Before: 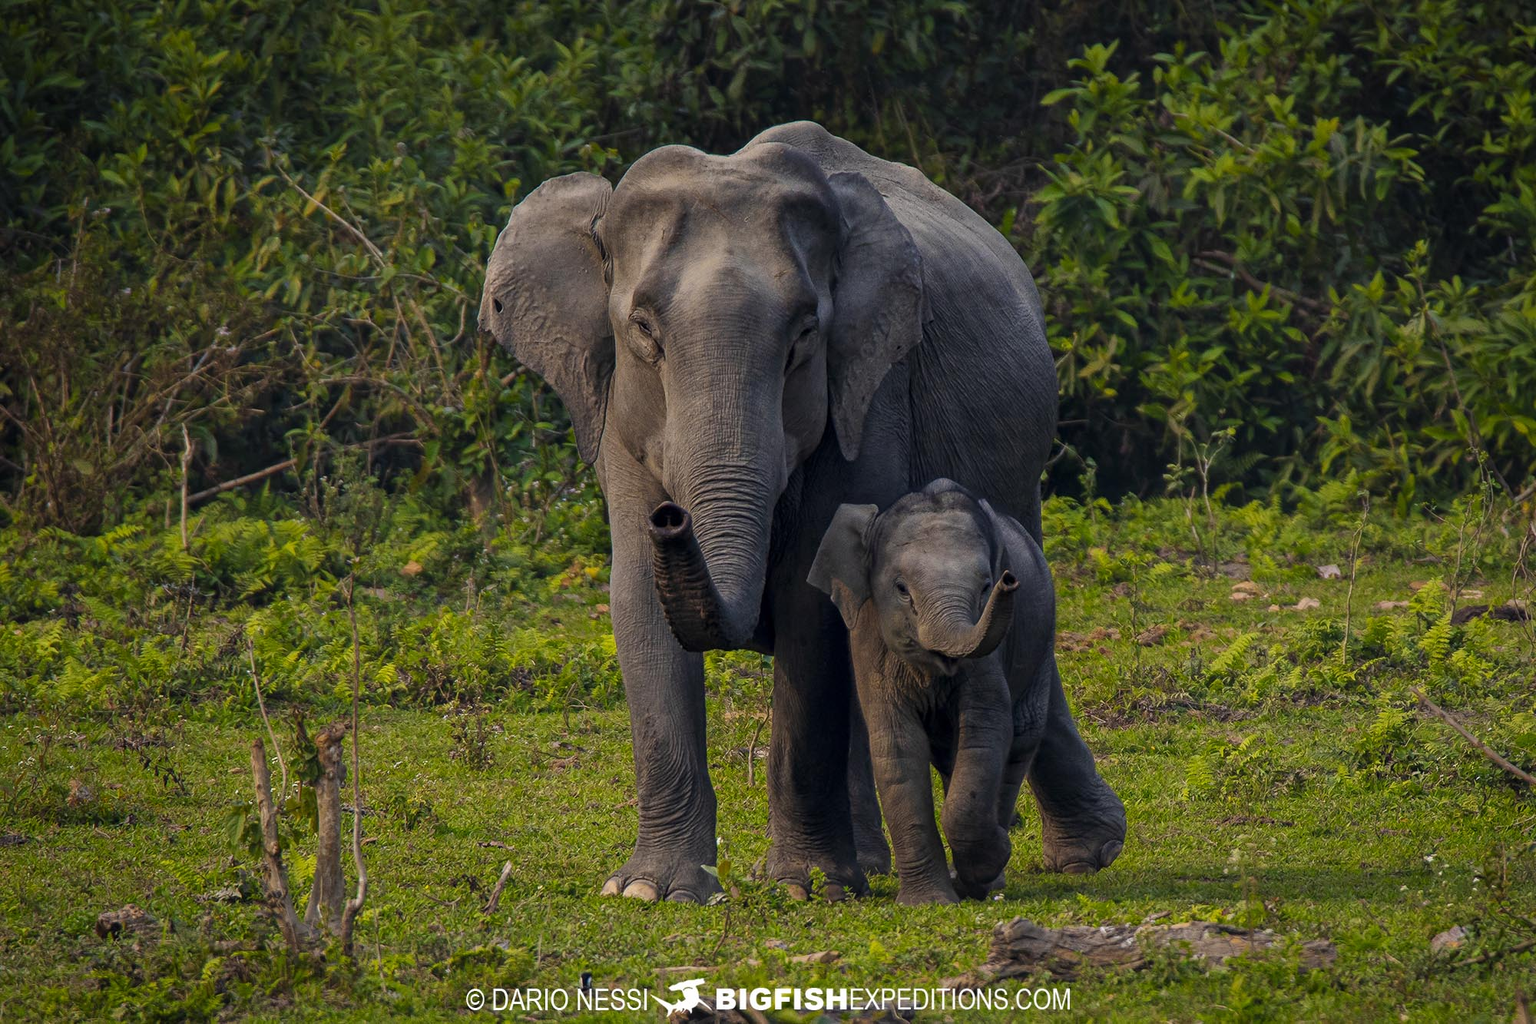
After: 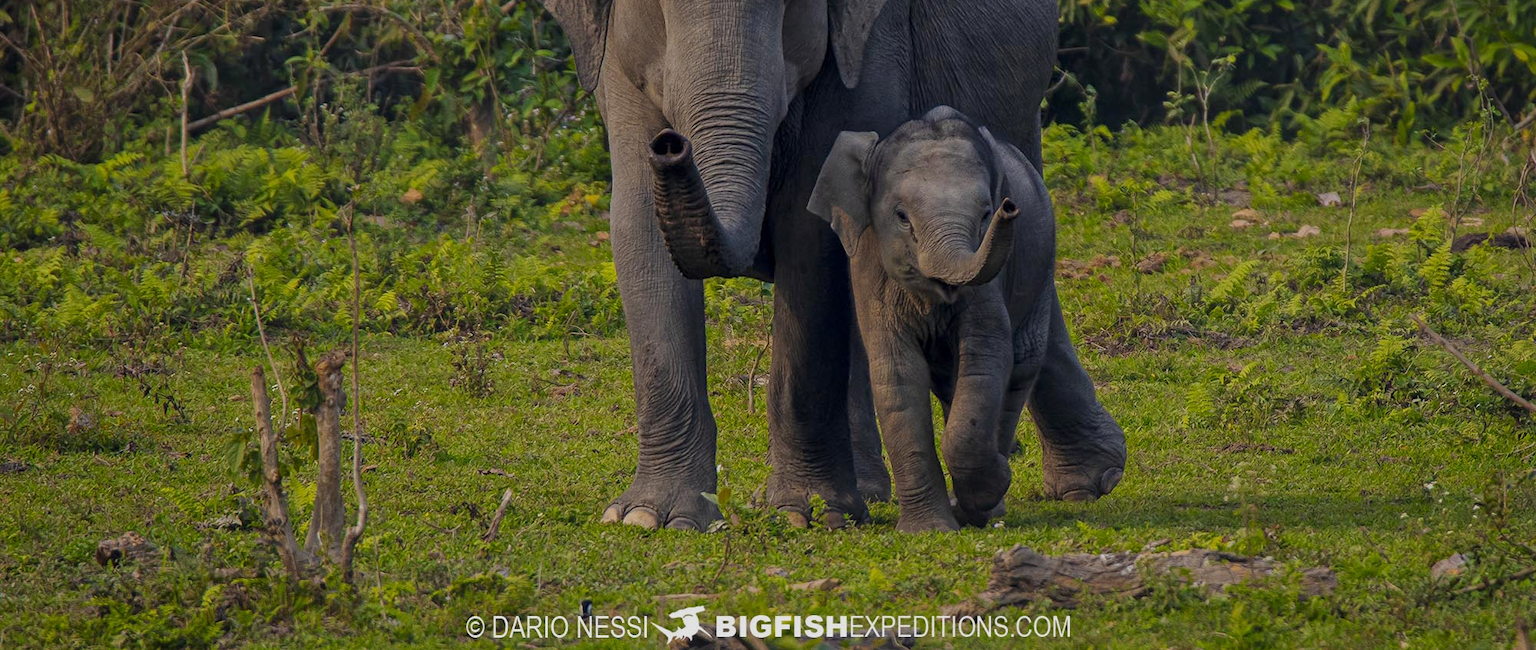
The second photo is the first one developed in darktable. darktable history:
crop and rotate: top 36.435%
tone equalizer: -8 EV 0.25 EV, -7 EV 0.417 EV, -6 EV 0.417 EV, -5 EV 0.25 EV, -3 EV -0.25 EV, -2 EV -0.417 EV, -1 EV -0.417 EV, +0 EV -0.25 EV, edges refinement/feathering 500, mask exposure compensation -1.57 EV, preserve details guided filter
